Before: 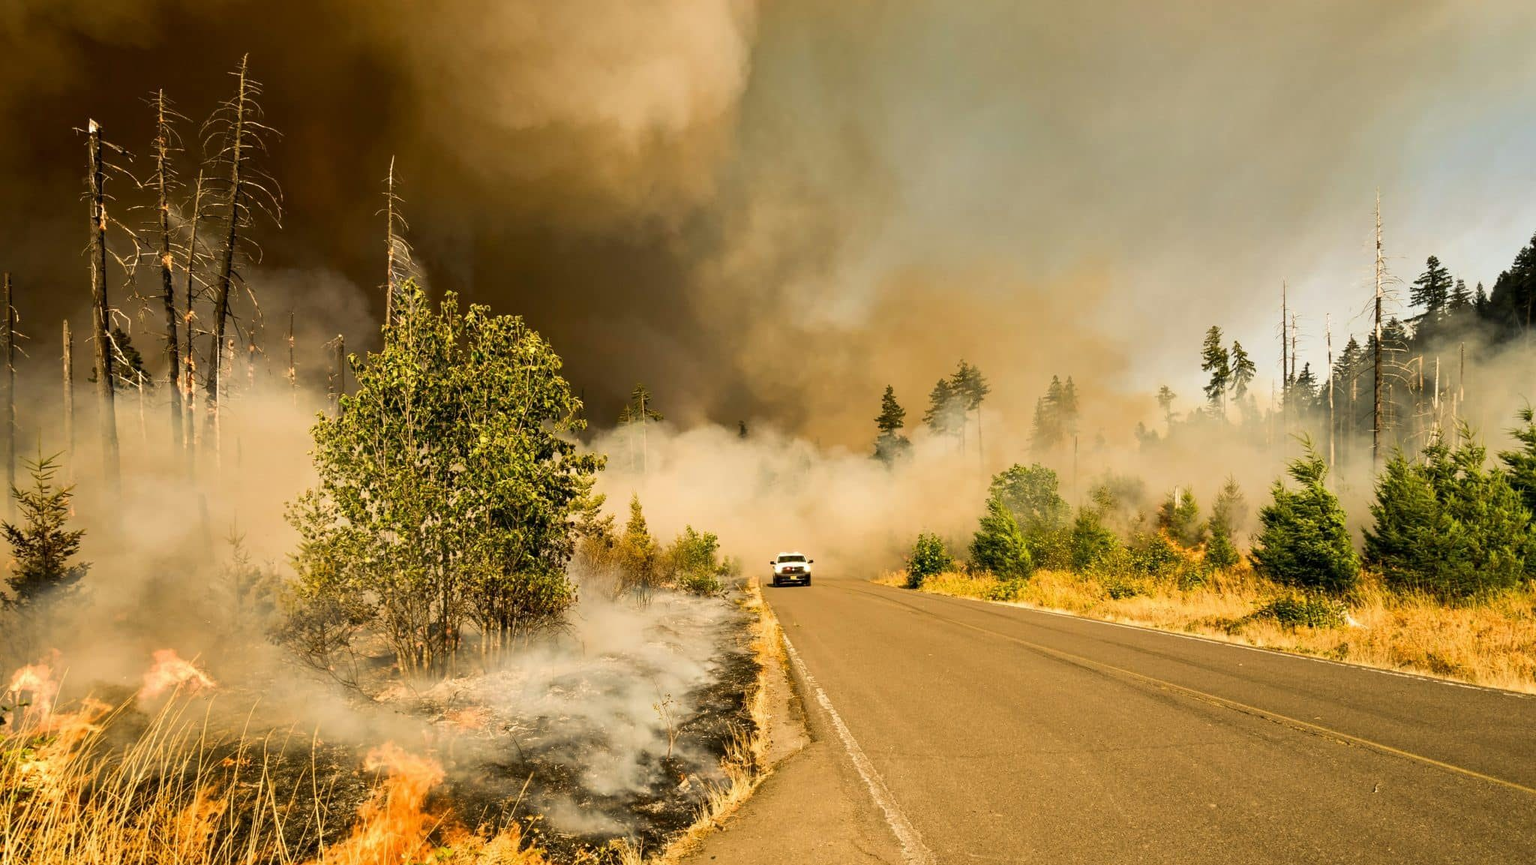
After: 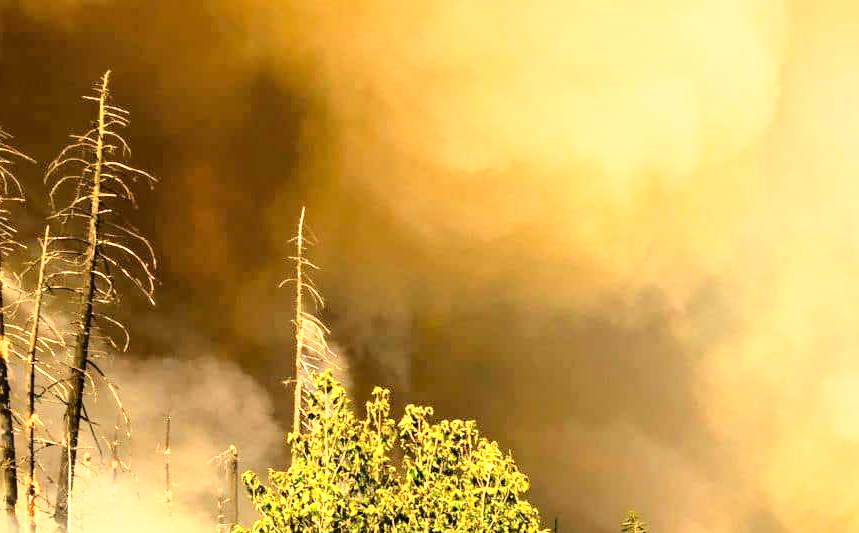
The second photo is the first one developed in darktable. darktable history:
exposure: exposure 1.16 EV, compensate exposure bias true, compensate highlight preservation false
base curve: curves: ch0 [(0, 0) (0.032, 0.037) (0.105, 0.228) (0.435, 0.76) (0.856, 0.983) (1, 1)]
crop and rotate: left 10.817%, top 0.062%, right 47.194%, bottom 53.626%
